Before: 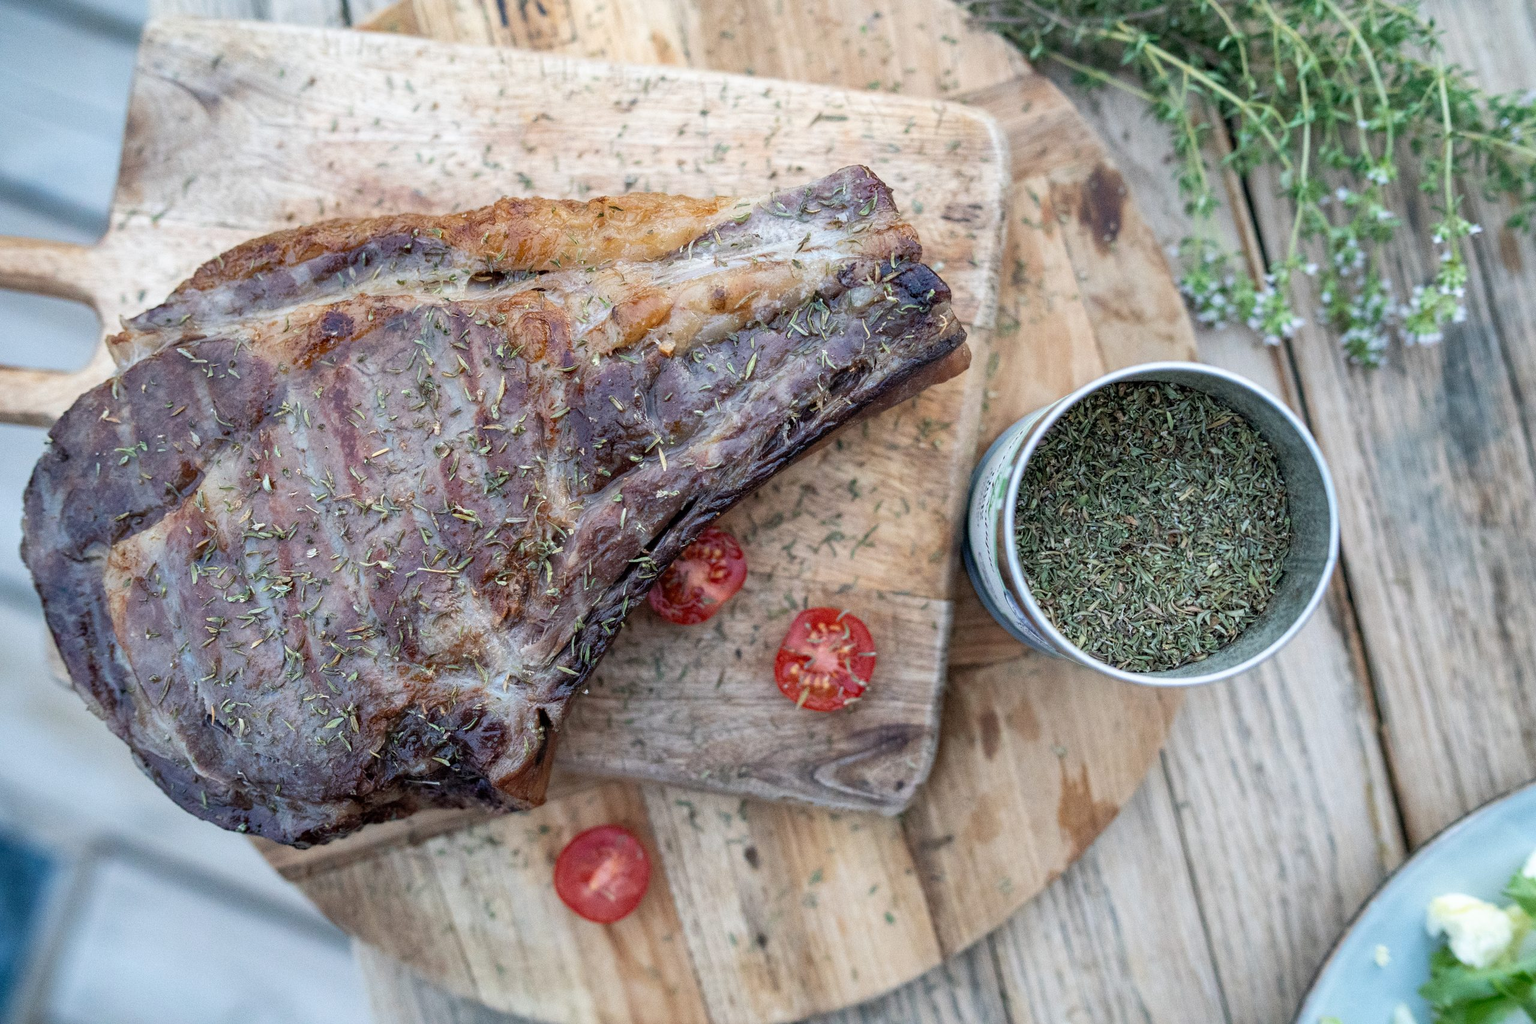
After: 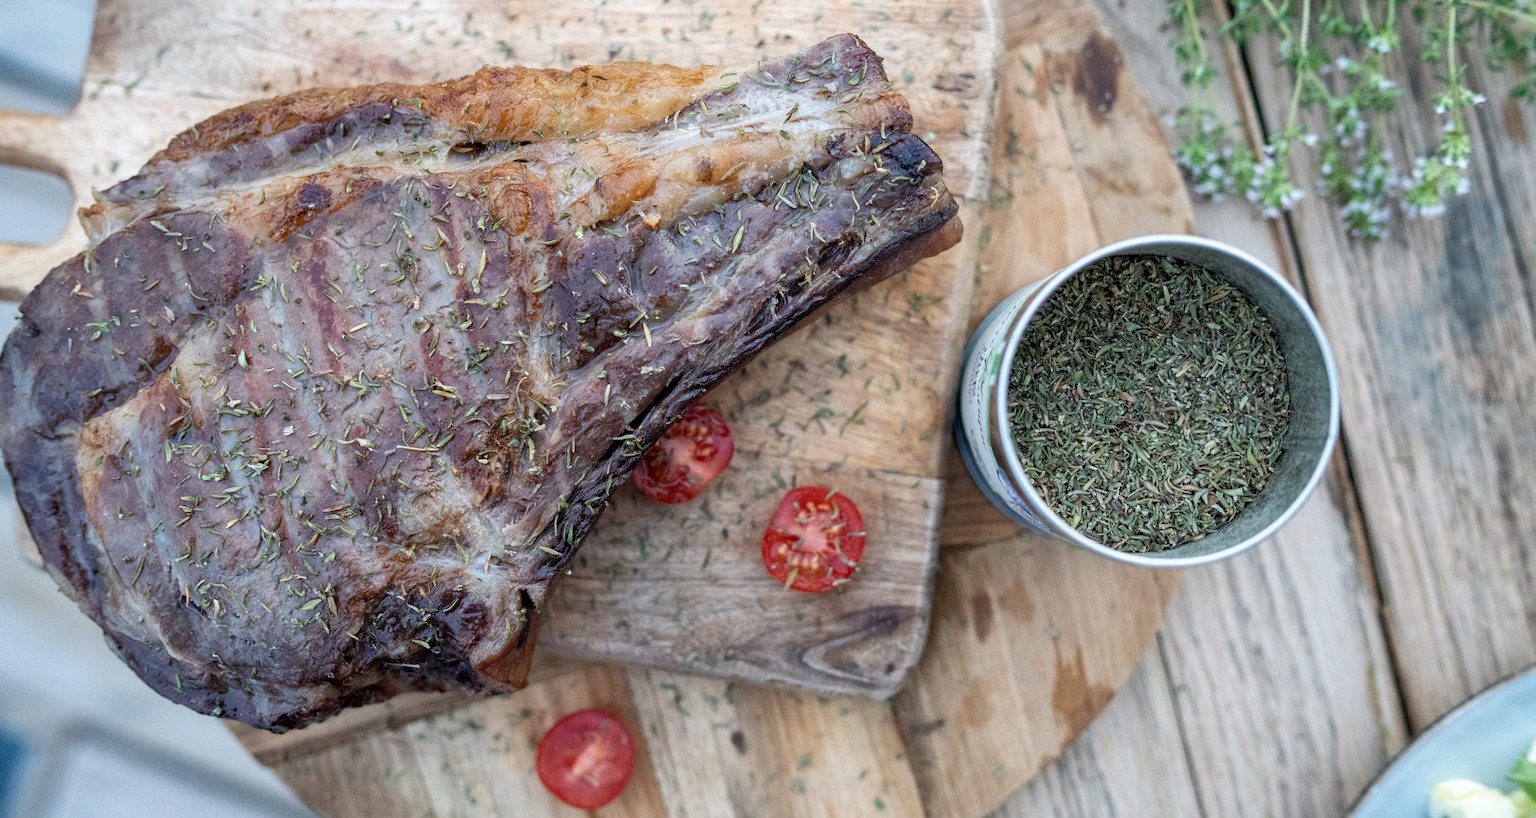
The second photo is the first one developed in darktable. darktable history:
crop and rotate: left 1.958%, top 12.957%, right 0.269%, bottom 8.94%
